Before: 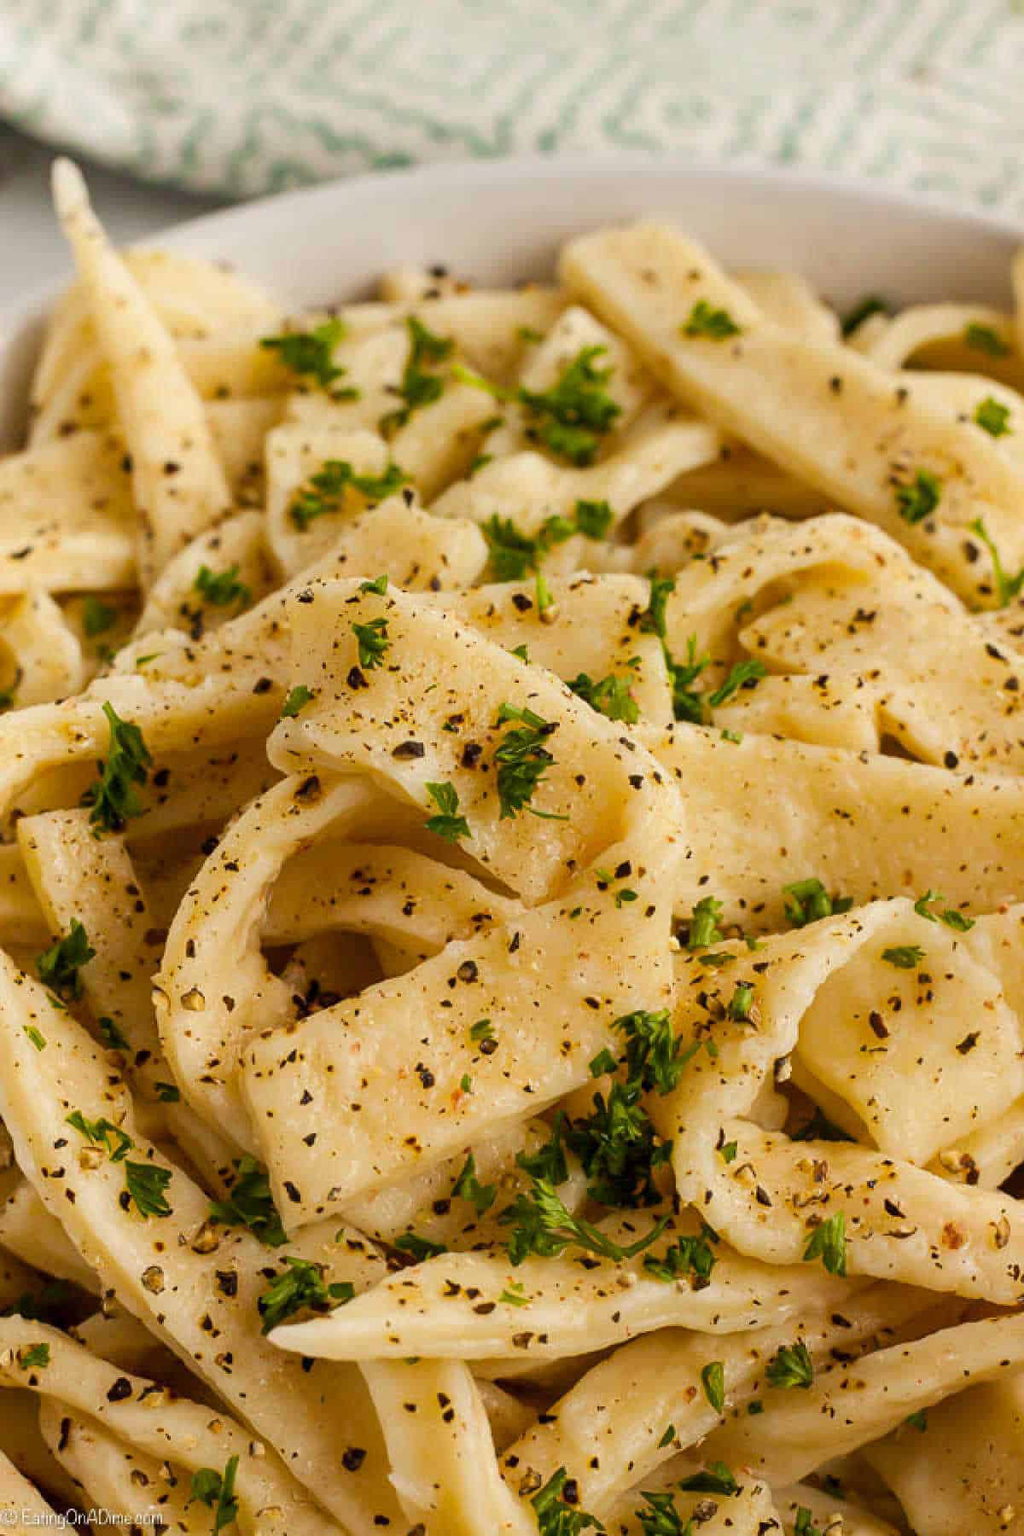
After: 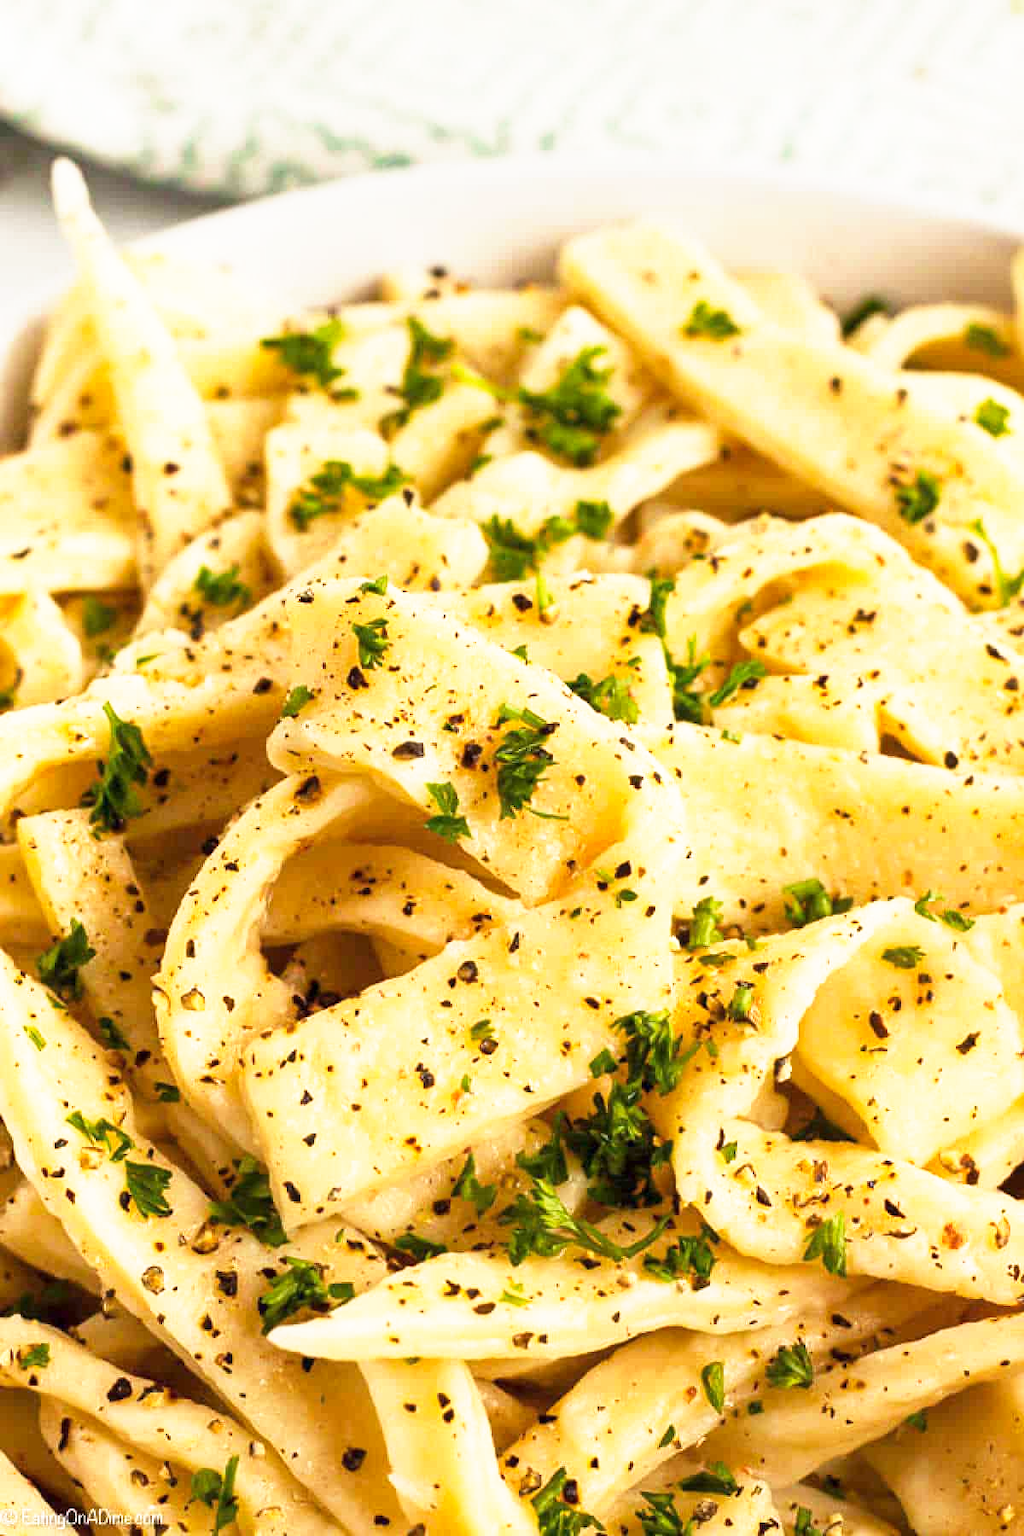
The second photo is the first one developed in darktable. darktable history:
base curve: curves: ch0 [(0, 0) (0.495, 0.917) (1, 1)], preserve colors none
exposure: exposure -0.014 EV, compensate exposure bias true, compensate highlight preservation false
tone equalizer: on, module defaults
